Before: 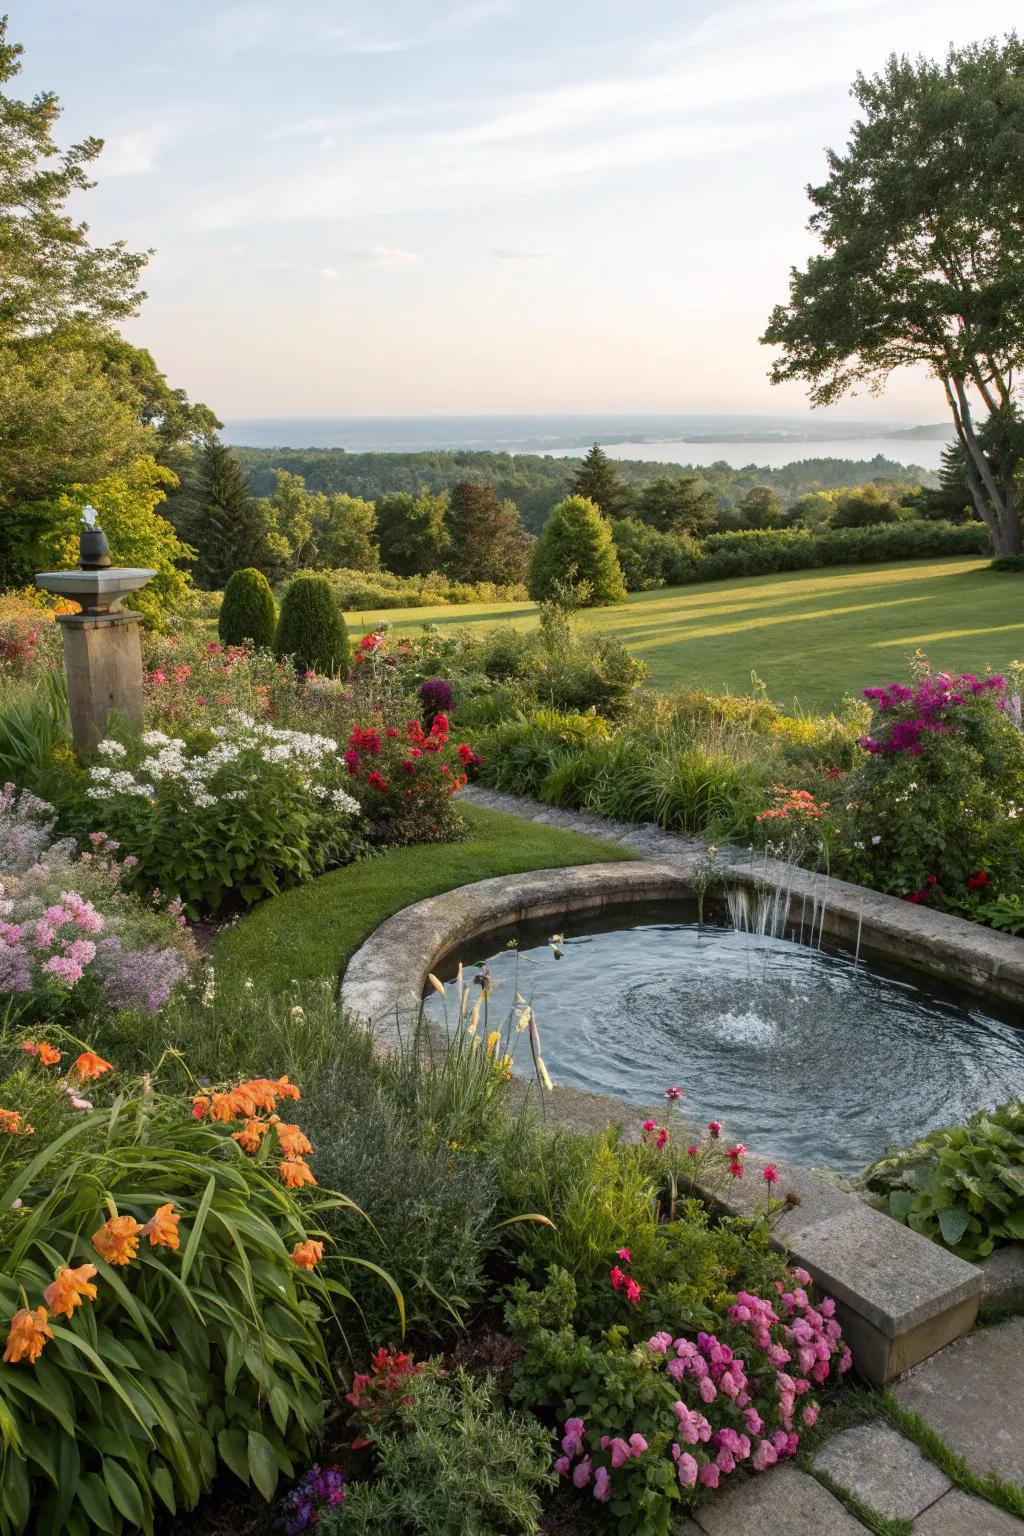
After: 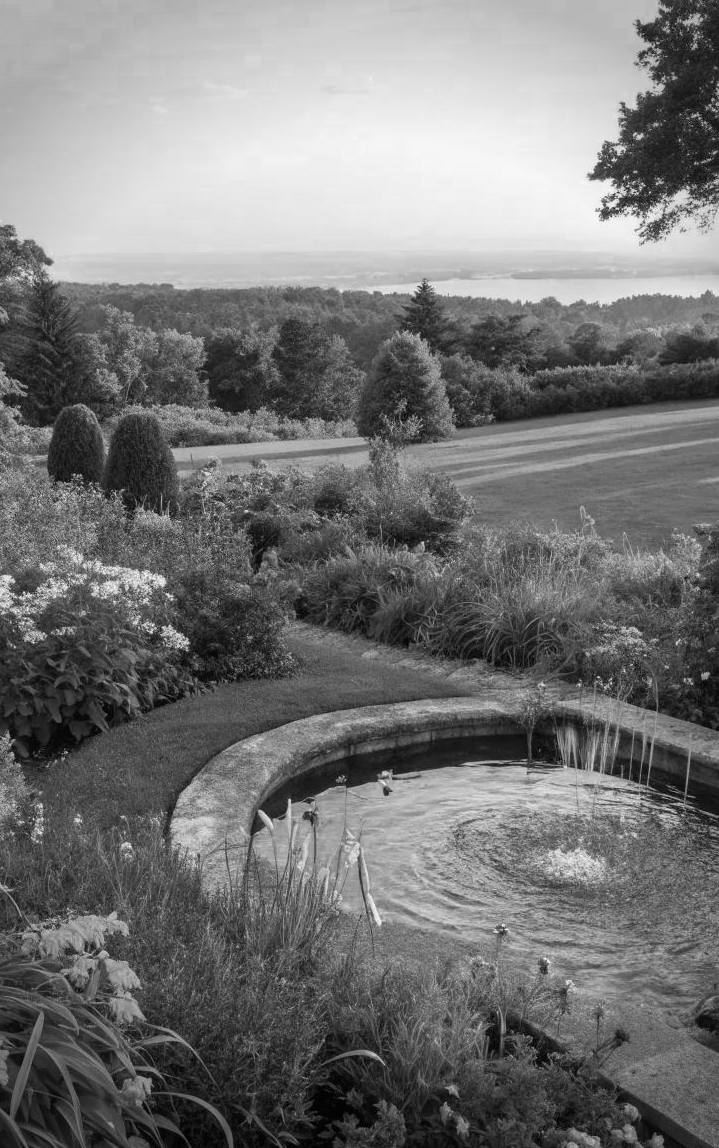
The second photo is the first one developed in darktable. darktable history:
vignetting: fall-off start 75.95%, fall-off radius 27.56%, width/height ratio 0.972
velvia: on, module defaults
color zones: curves: ch0 [(0, 0.613) (0.01, 0.613) (0.245, 0.448) (0.498, 0.529) (0.642, 0.665) (0.879, 0.777) (0.99, 0.613)]; ch1 [(0, 0) (0.143, 0) (0.286, 0) (0.429, 0) (0.571, 0) (0.714, 0) (0.857, 0)]
crop and rotate: left 16.756%, top 10.732%, right 12.995%, bottom 14.493%
